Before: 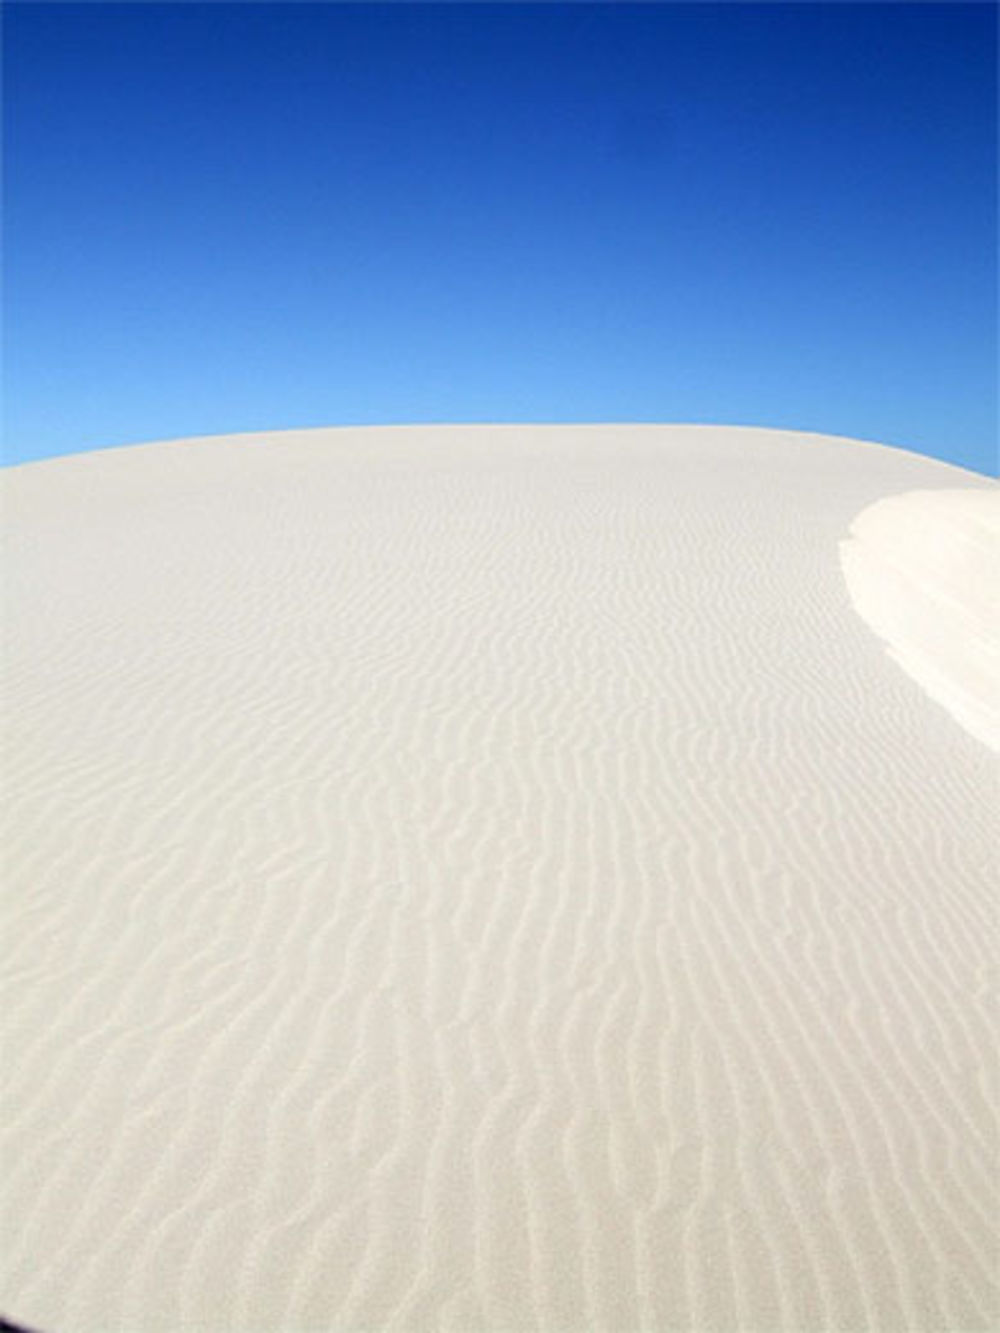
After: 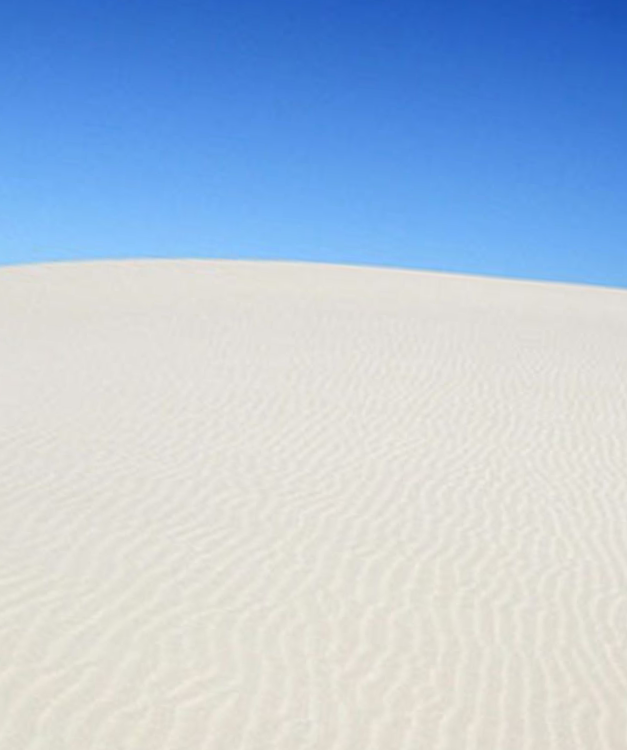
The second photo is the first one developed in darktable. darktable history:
crop and rotate: angle -5.2°, left 2.268%, top 6.932%, right 27.657%, bottom 30.197%
tone equalizer: on, module defaults
